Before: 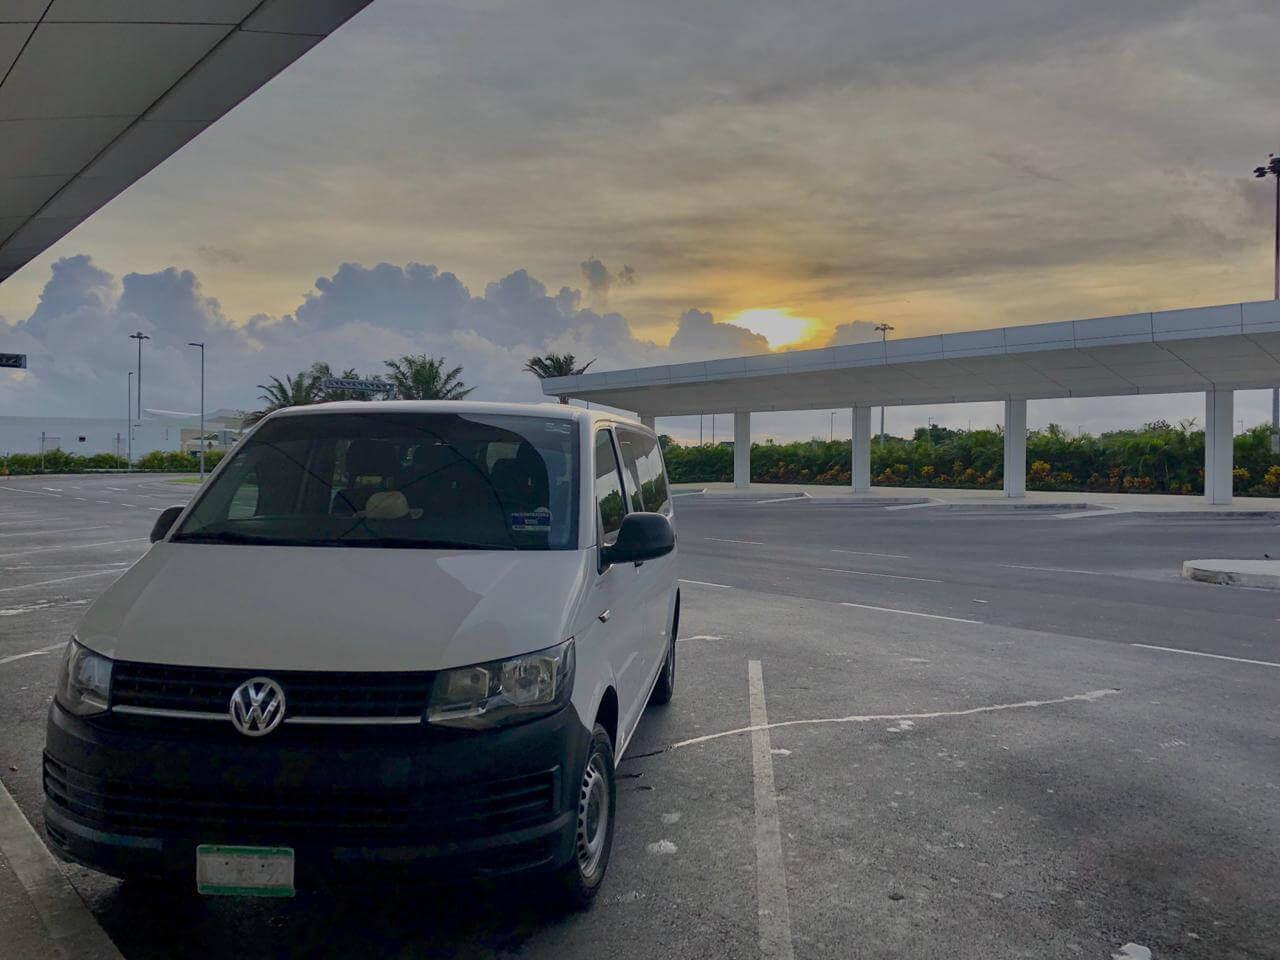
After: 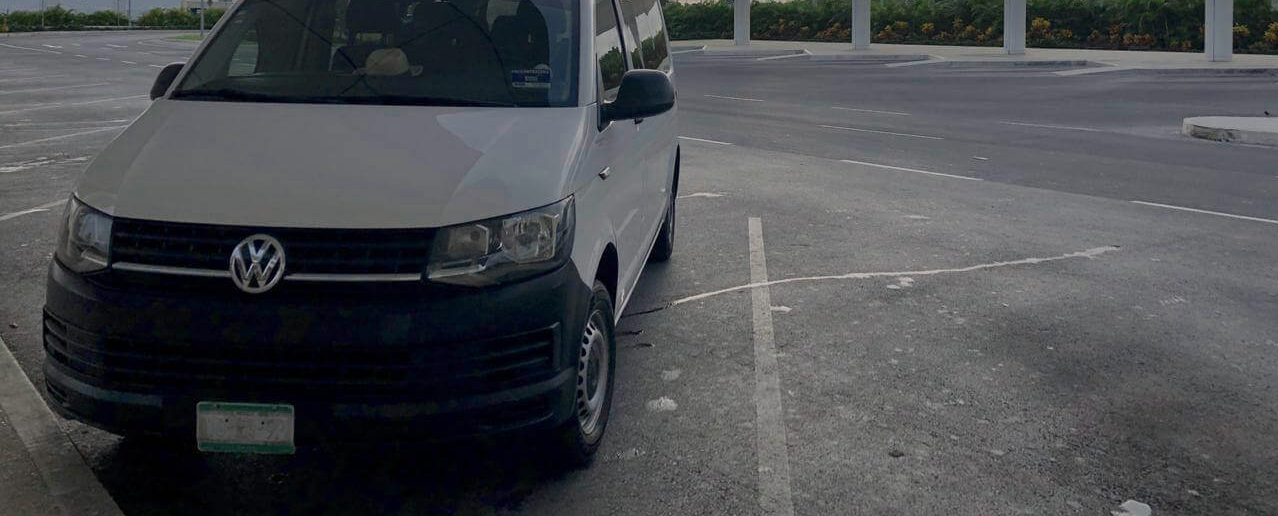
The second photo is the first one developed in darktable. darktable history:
crop and rotate: top 46.206%, right 0.116%
color zones: curves: ch0 [(0, 0.5) (0.125, 0.4) (0.25, 0.5) (0.375, 0.4) (0.5, 0.4) (0.625, 0.35) (0.75, 0.35) (0.875, 0.5)]; ch1 [(0, 0.35) (0.125, 0.45) (0.25, 0.35) (0.375, 0.35) (0.5, 0.35) (0.625, 0.35) (0.75, 0.45) (0.875, 0.35)]; ch2 [(0, 0.6) (0.125, 0.5) (0.25, 0.5) (0.375, 0.6) (0.5, 0.6) (0.625, 0.5) (0.75, 0.5) (0.875, 0.5)]
